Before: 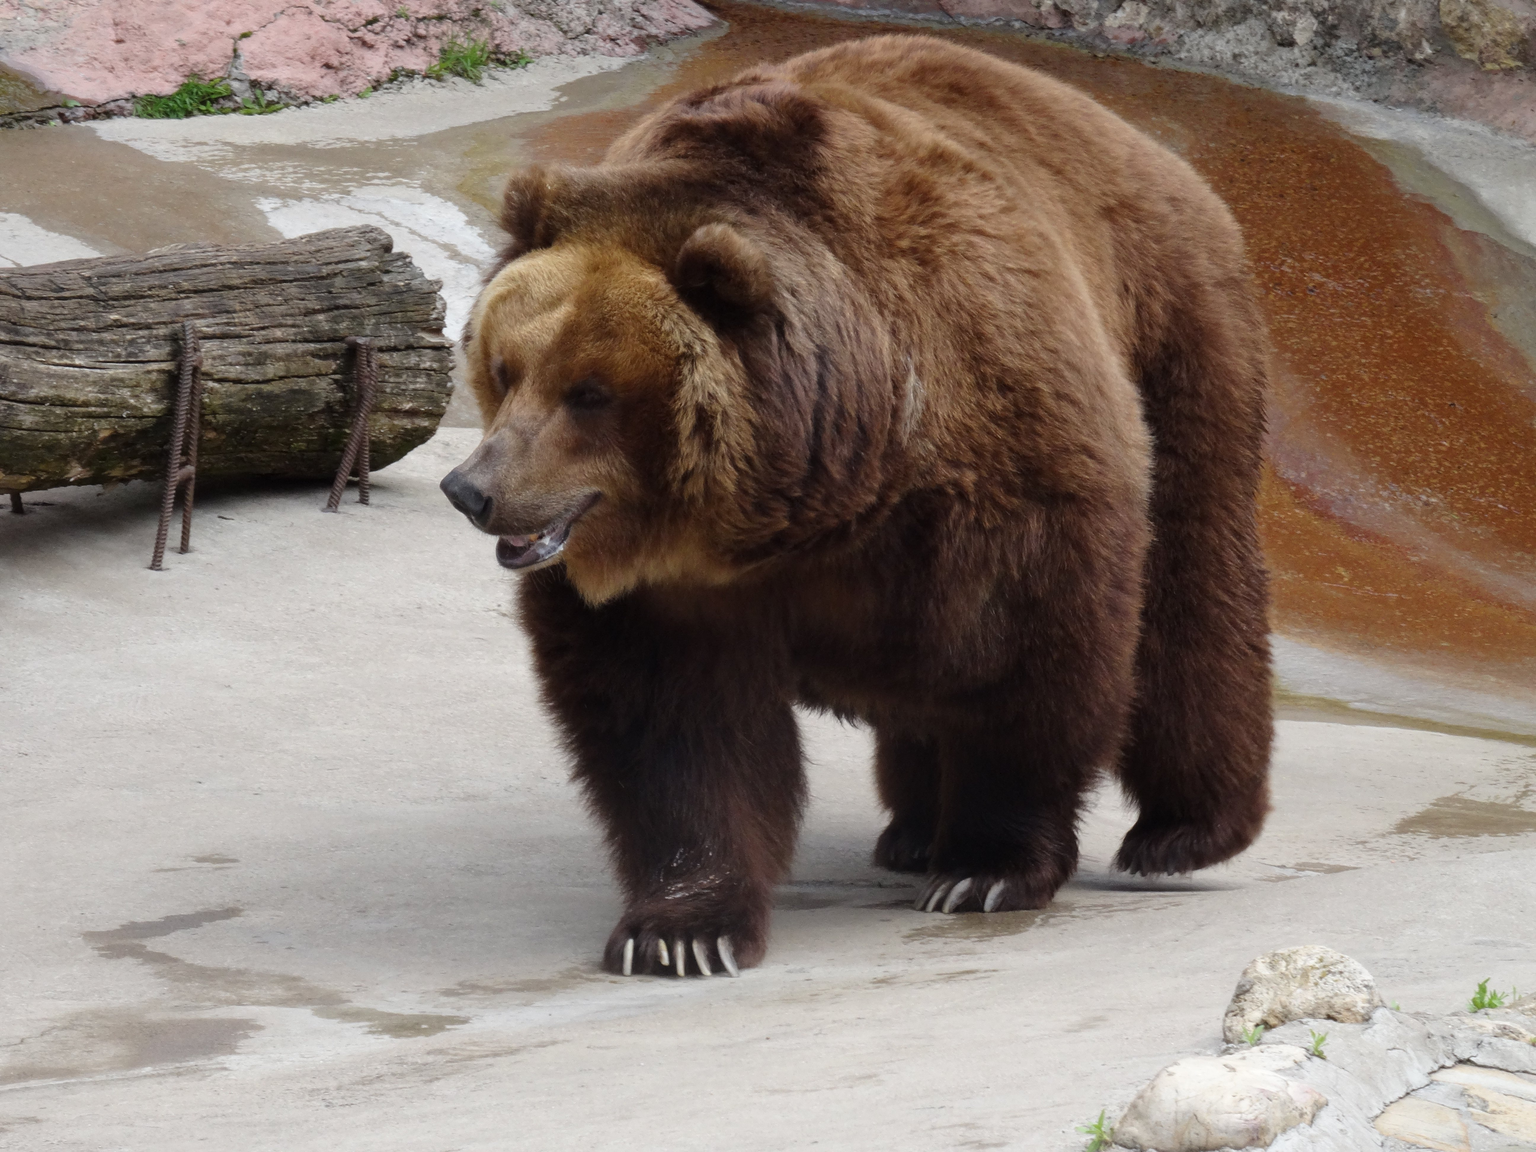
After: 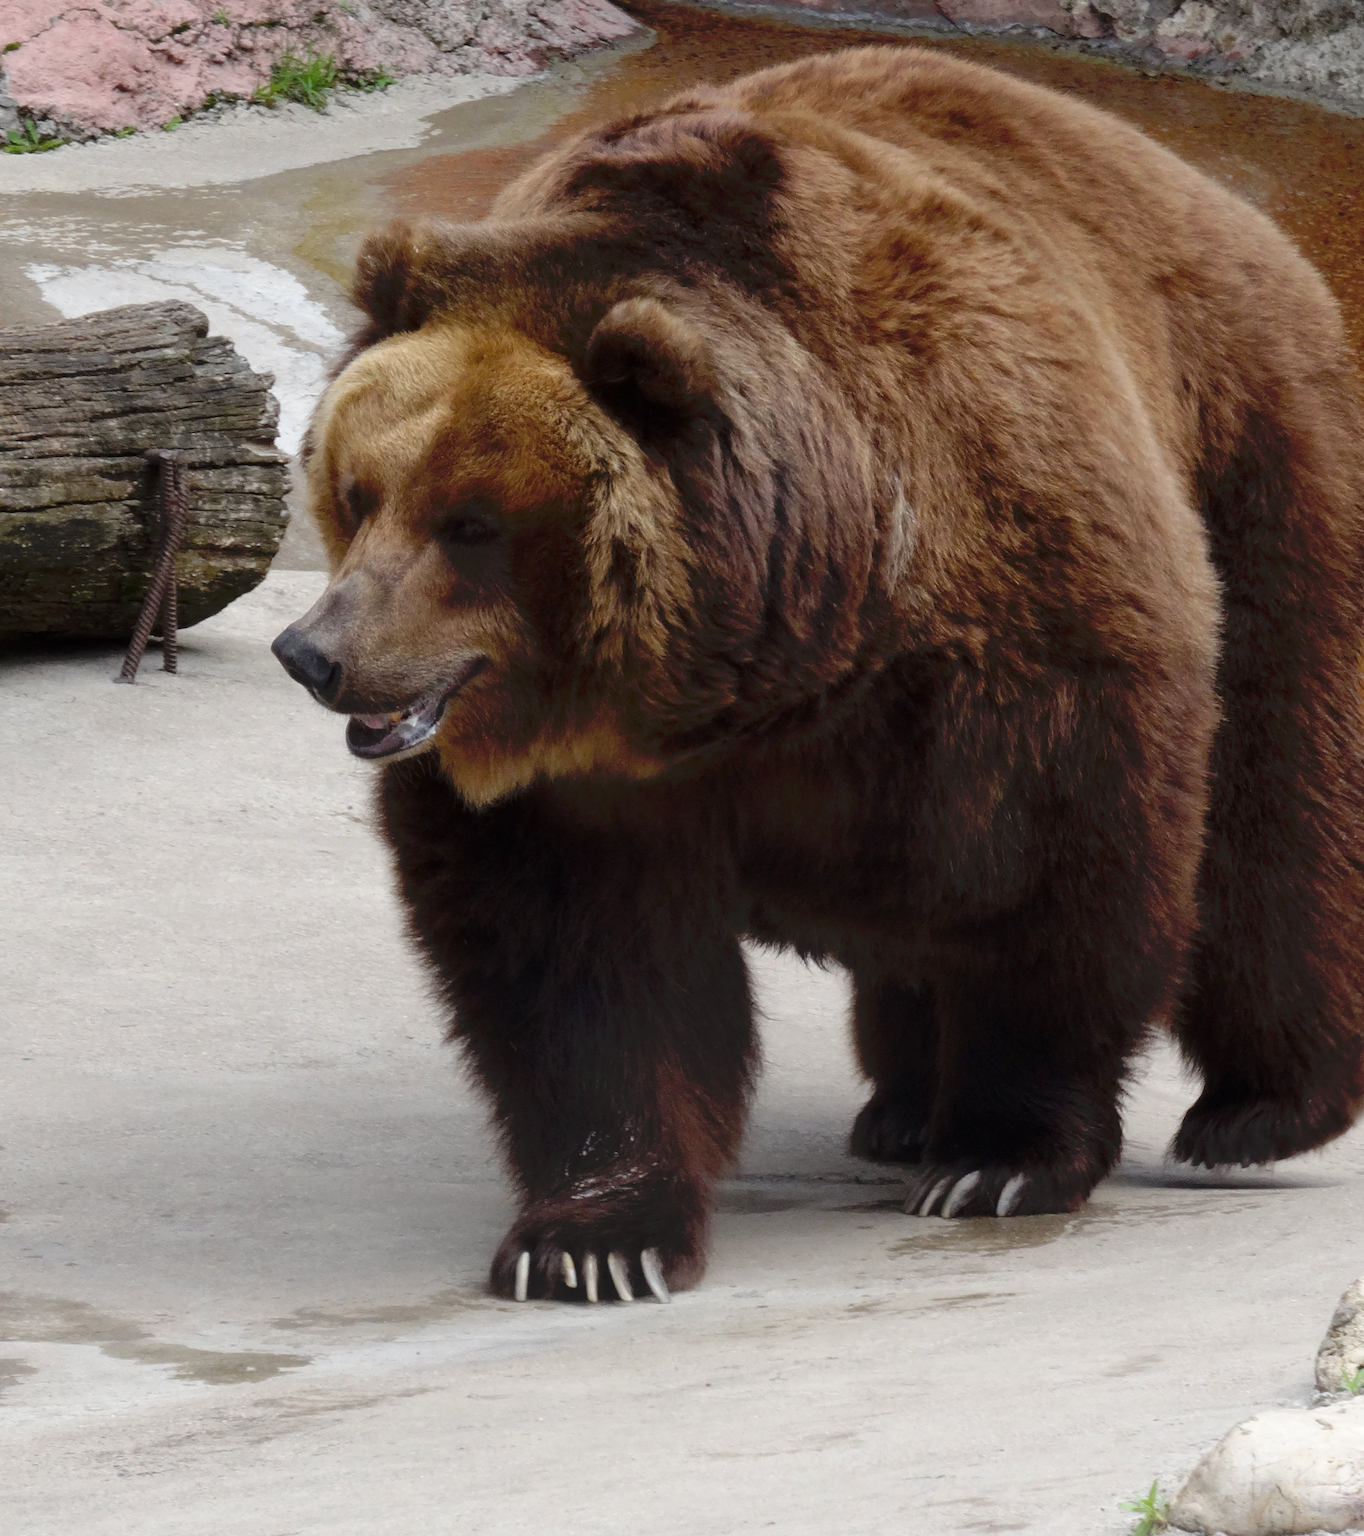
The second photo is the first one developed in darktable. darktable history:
tone curve: curves: ch0 [(0, 0) (0.003, 0.004) (0.011, 0.005) (0.025, 0.014) (0.044, 0.037) (0.069, 0.059) (0.1, 0.096) (0.136, 0.116) (0.177, 0.133) (0.224, 0.177) (0.277, 0.255) (0.335, 0.319) (0.399, 0.385) (0.468, 0.457) (0.543, 0.545) (0.623, 0.621) (0.709, 0.705) (0.801, 0.801) (0.898, 0.901) (1, 1)], preserve colors none
crop: left 15.417%, right 17.935%
